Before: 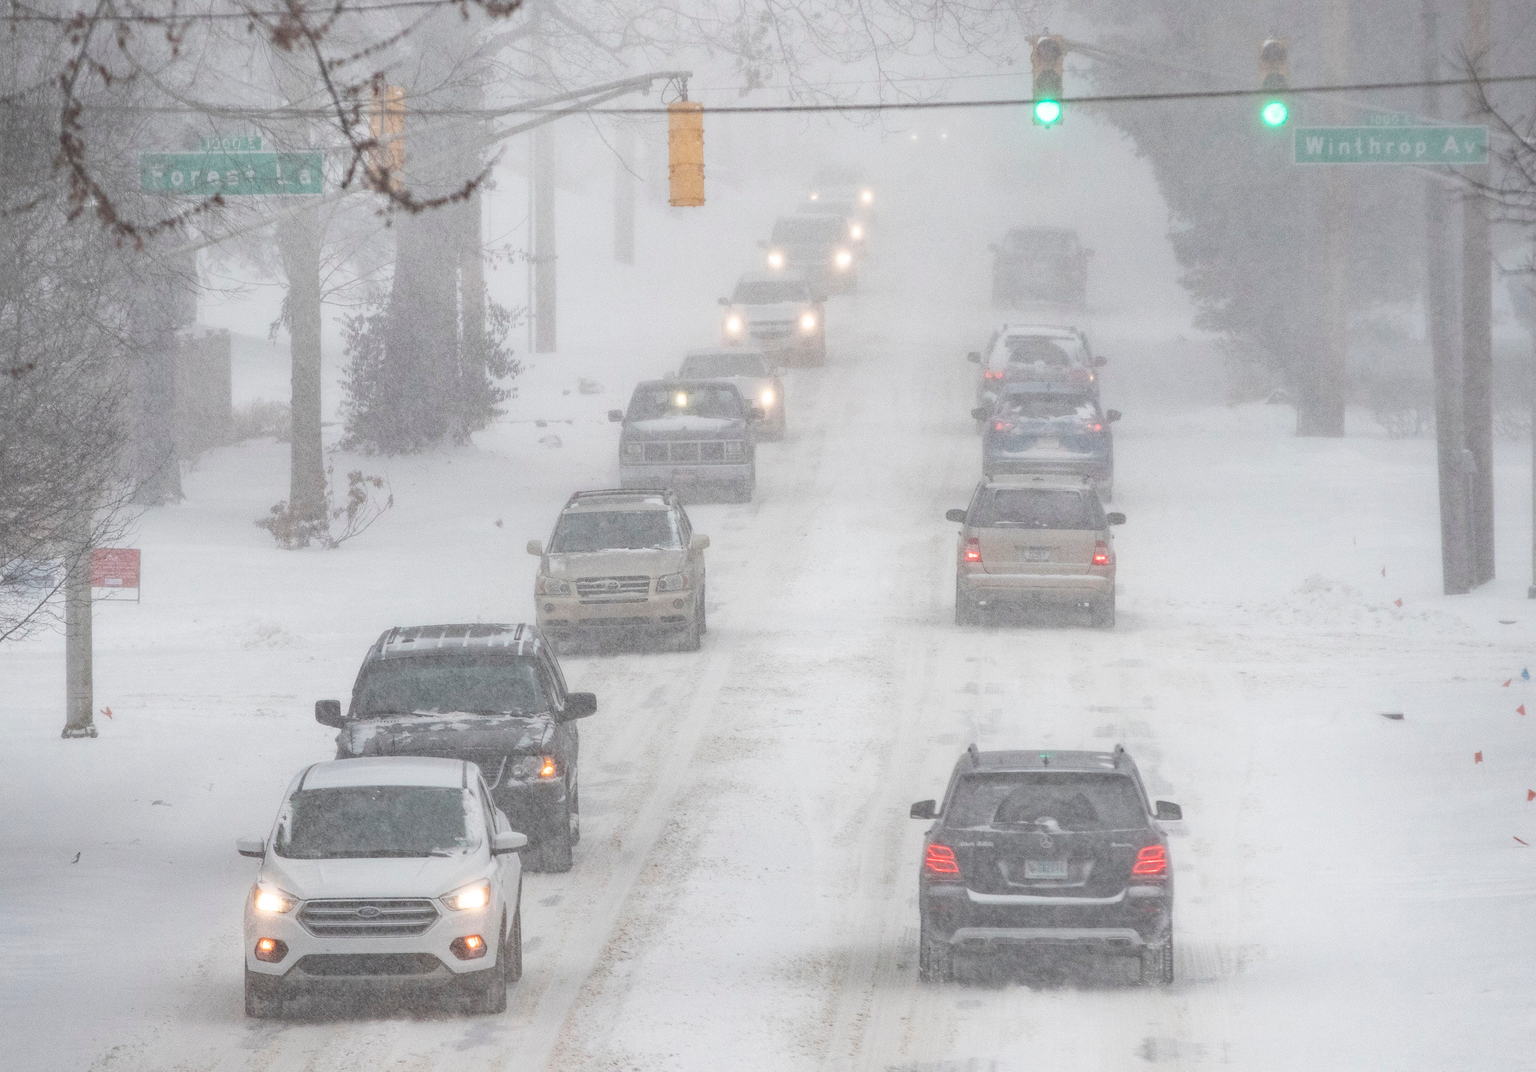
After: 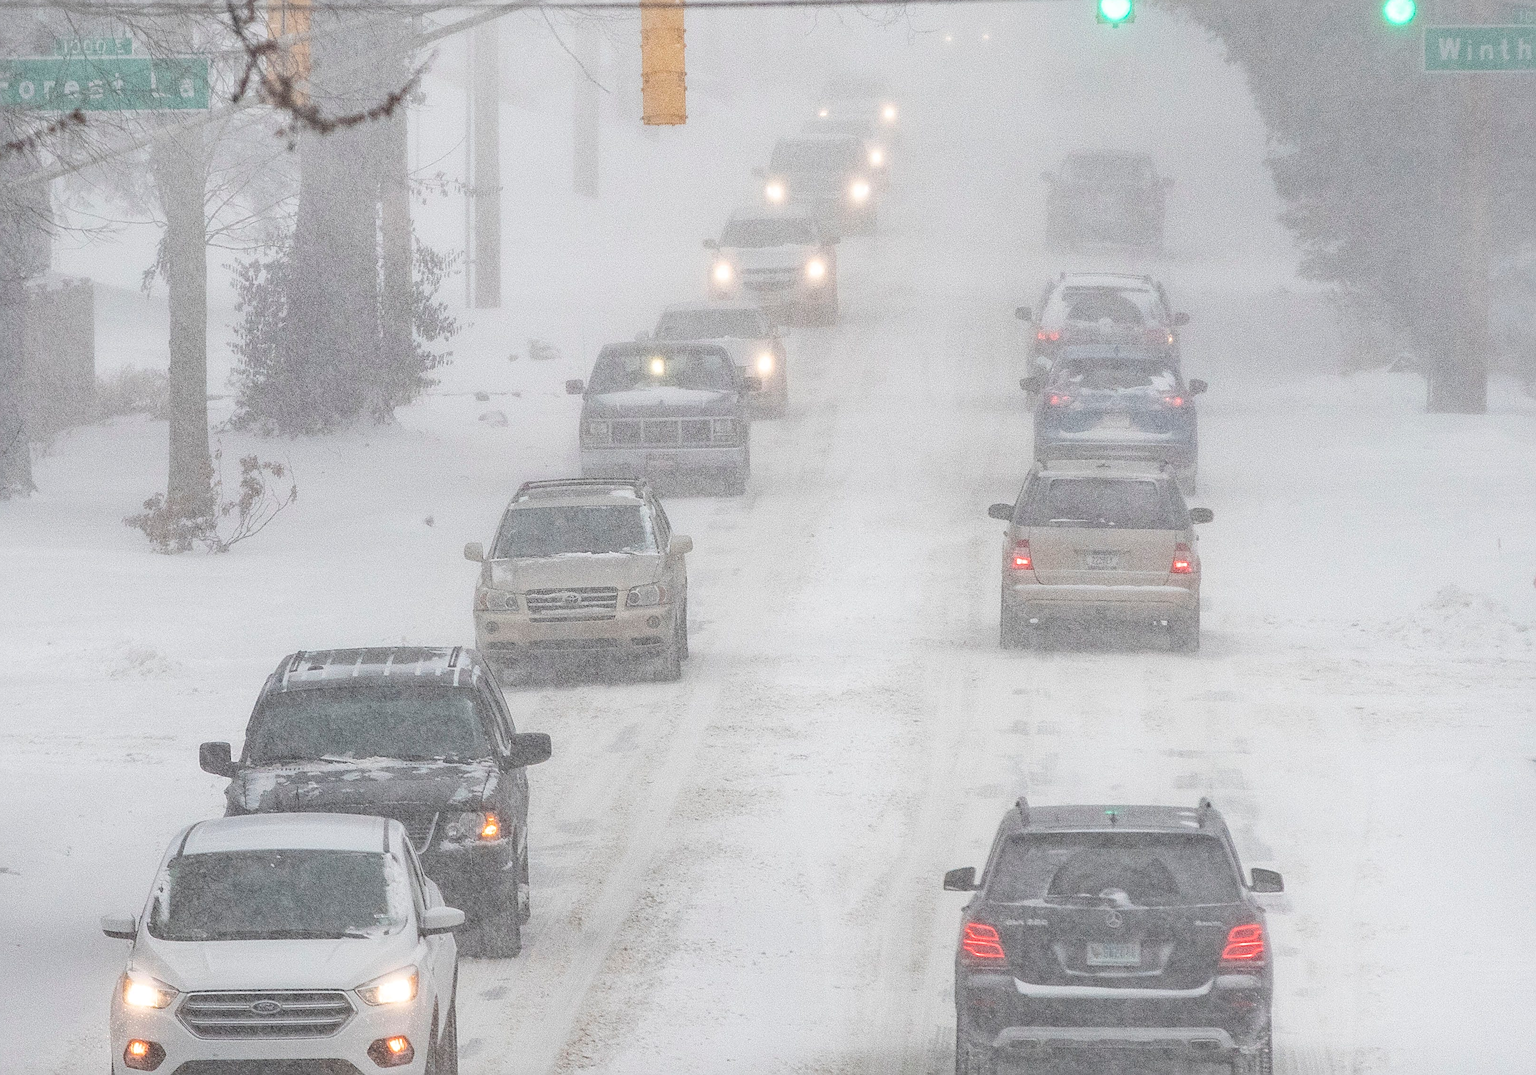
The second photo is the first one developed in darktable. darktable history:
sharpen: radius 2.591, amount 0.685
tone equalizer: on, module defaults
crop and rotate: left 10.181%, top 9.955%, right 9.854%, bottom 9.822%
